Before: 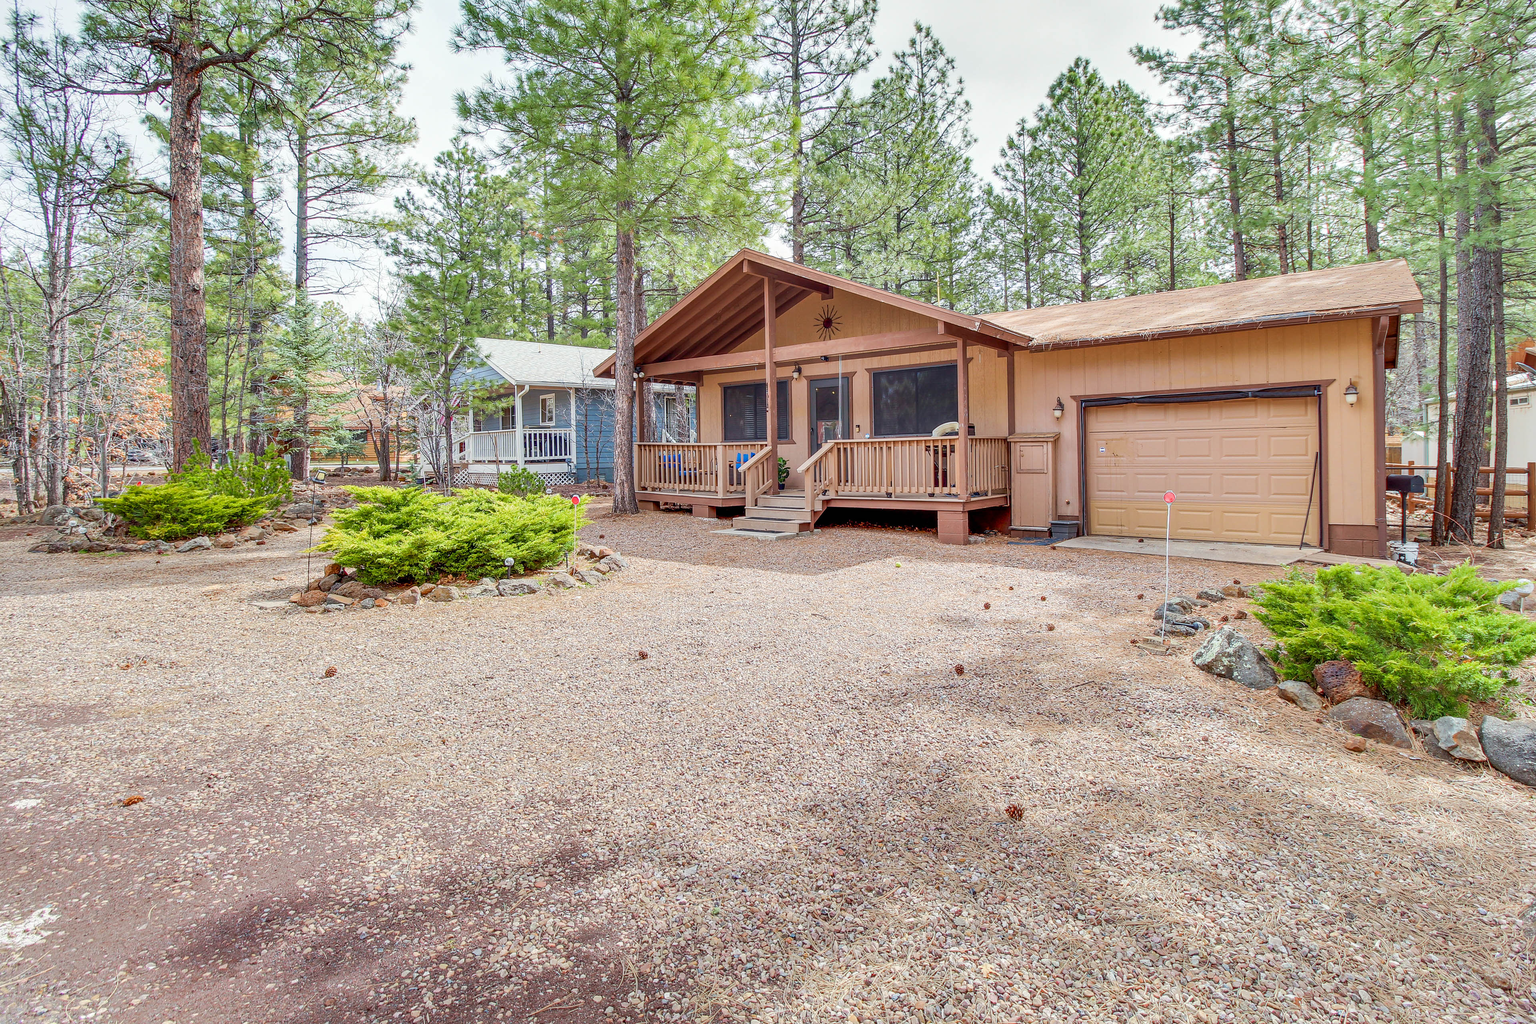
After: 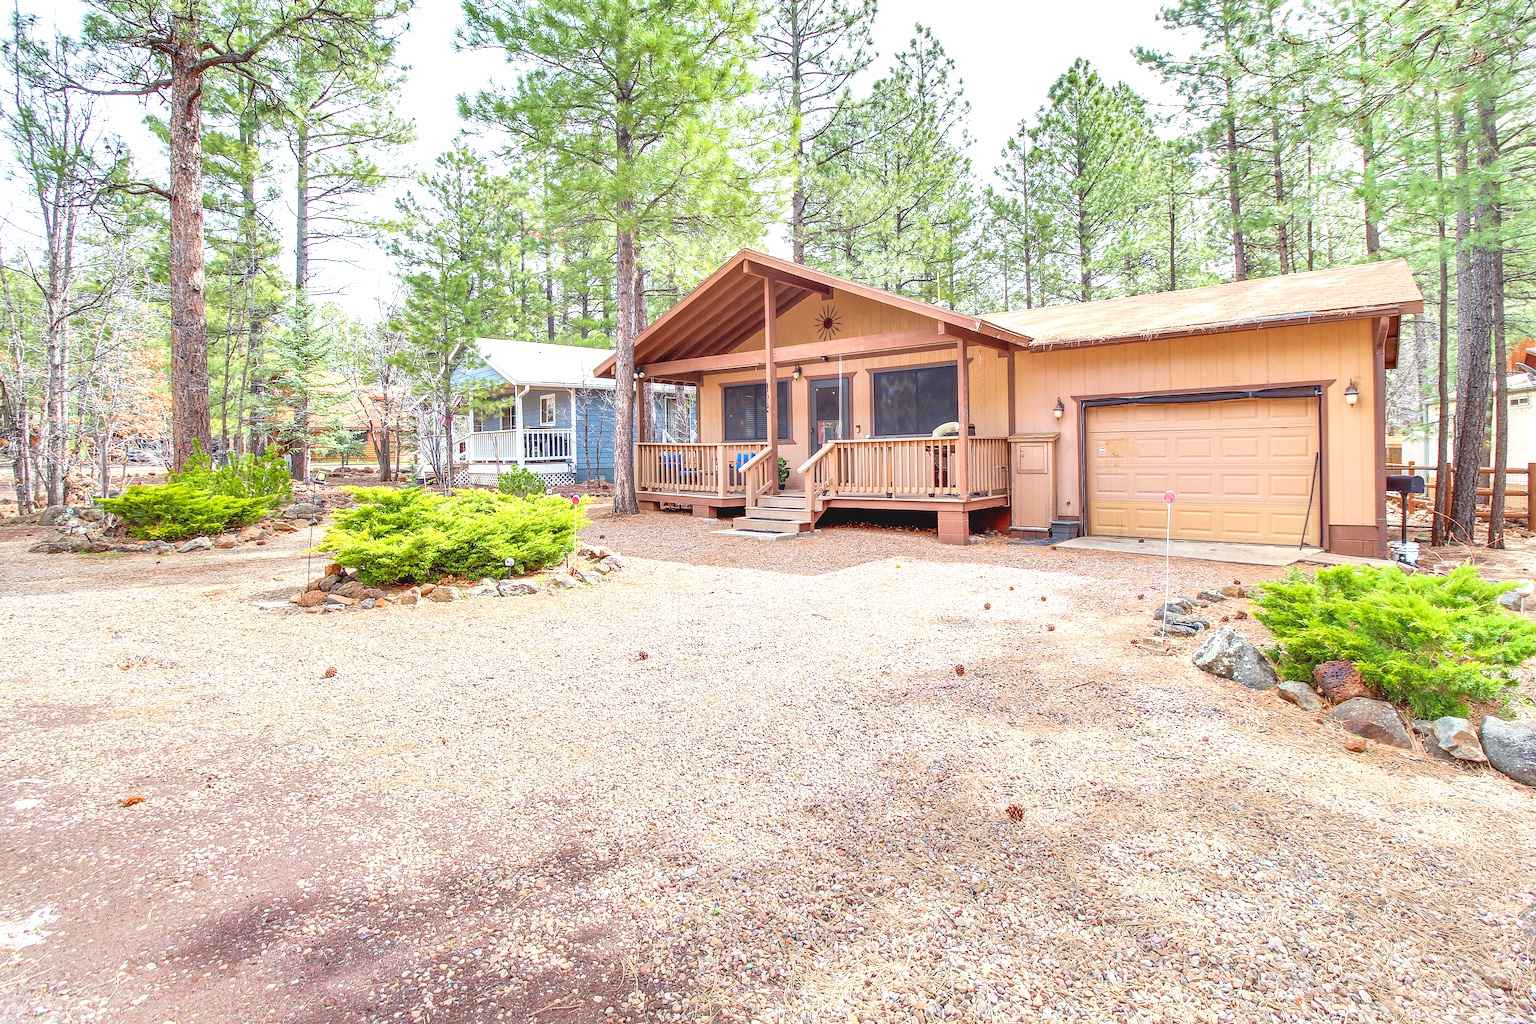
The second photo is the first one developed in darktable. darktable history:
contrast brightness saturation: contrast -0.113
exposure: black level correction -0.001, exposure 0.907 EV, compensate highlight preservation false
